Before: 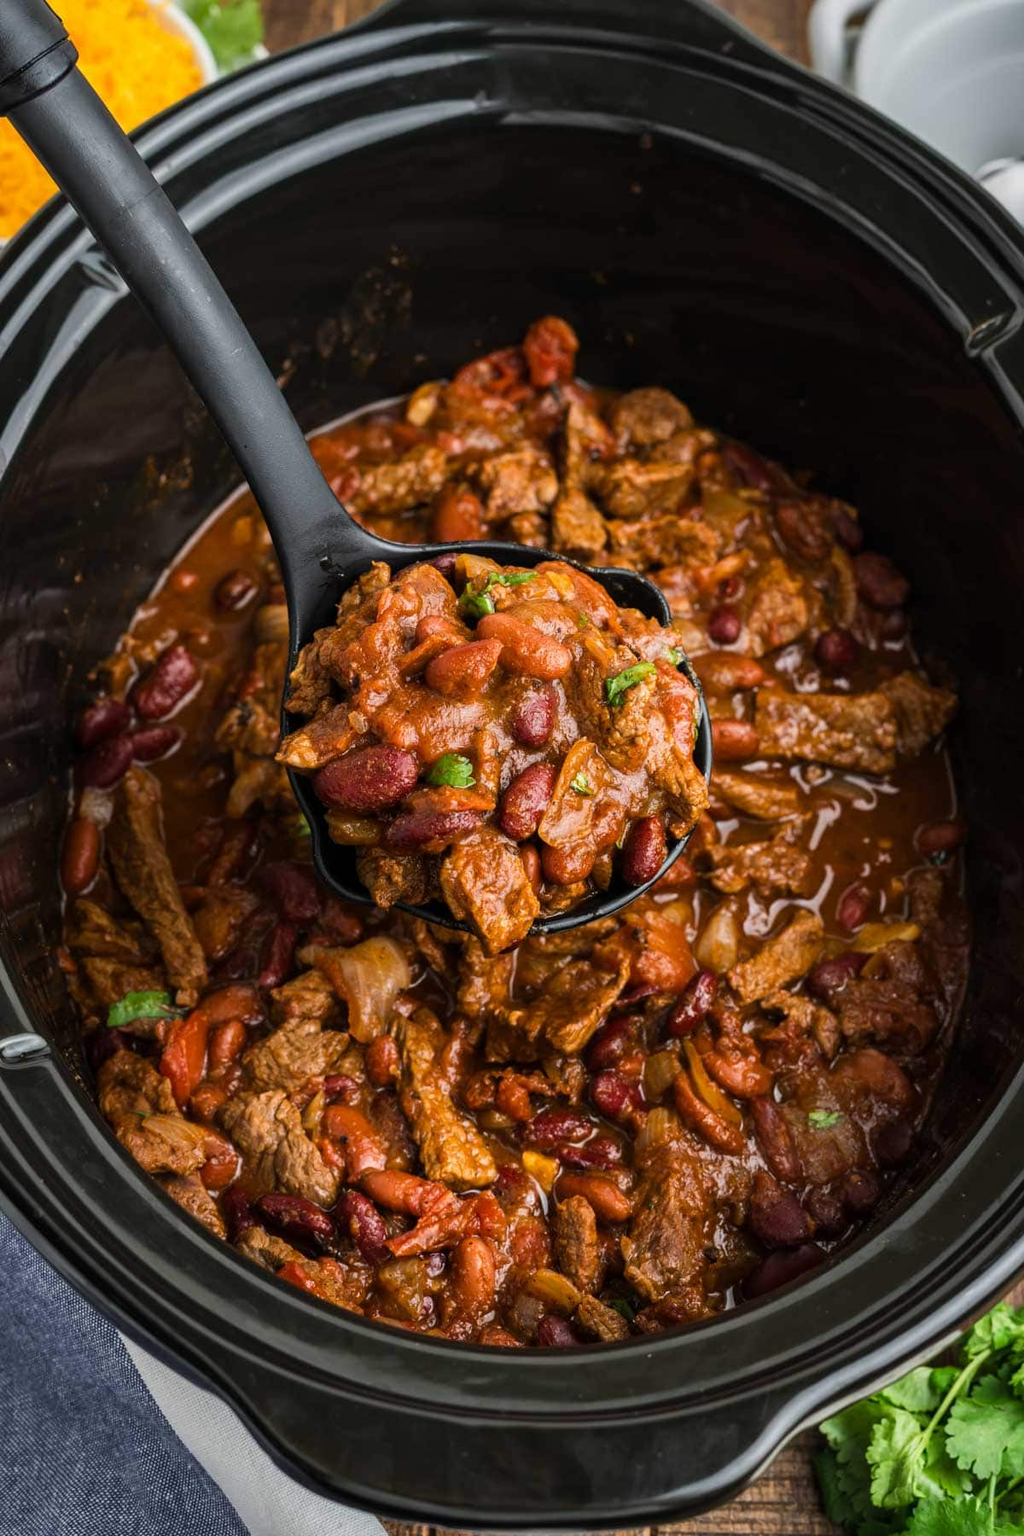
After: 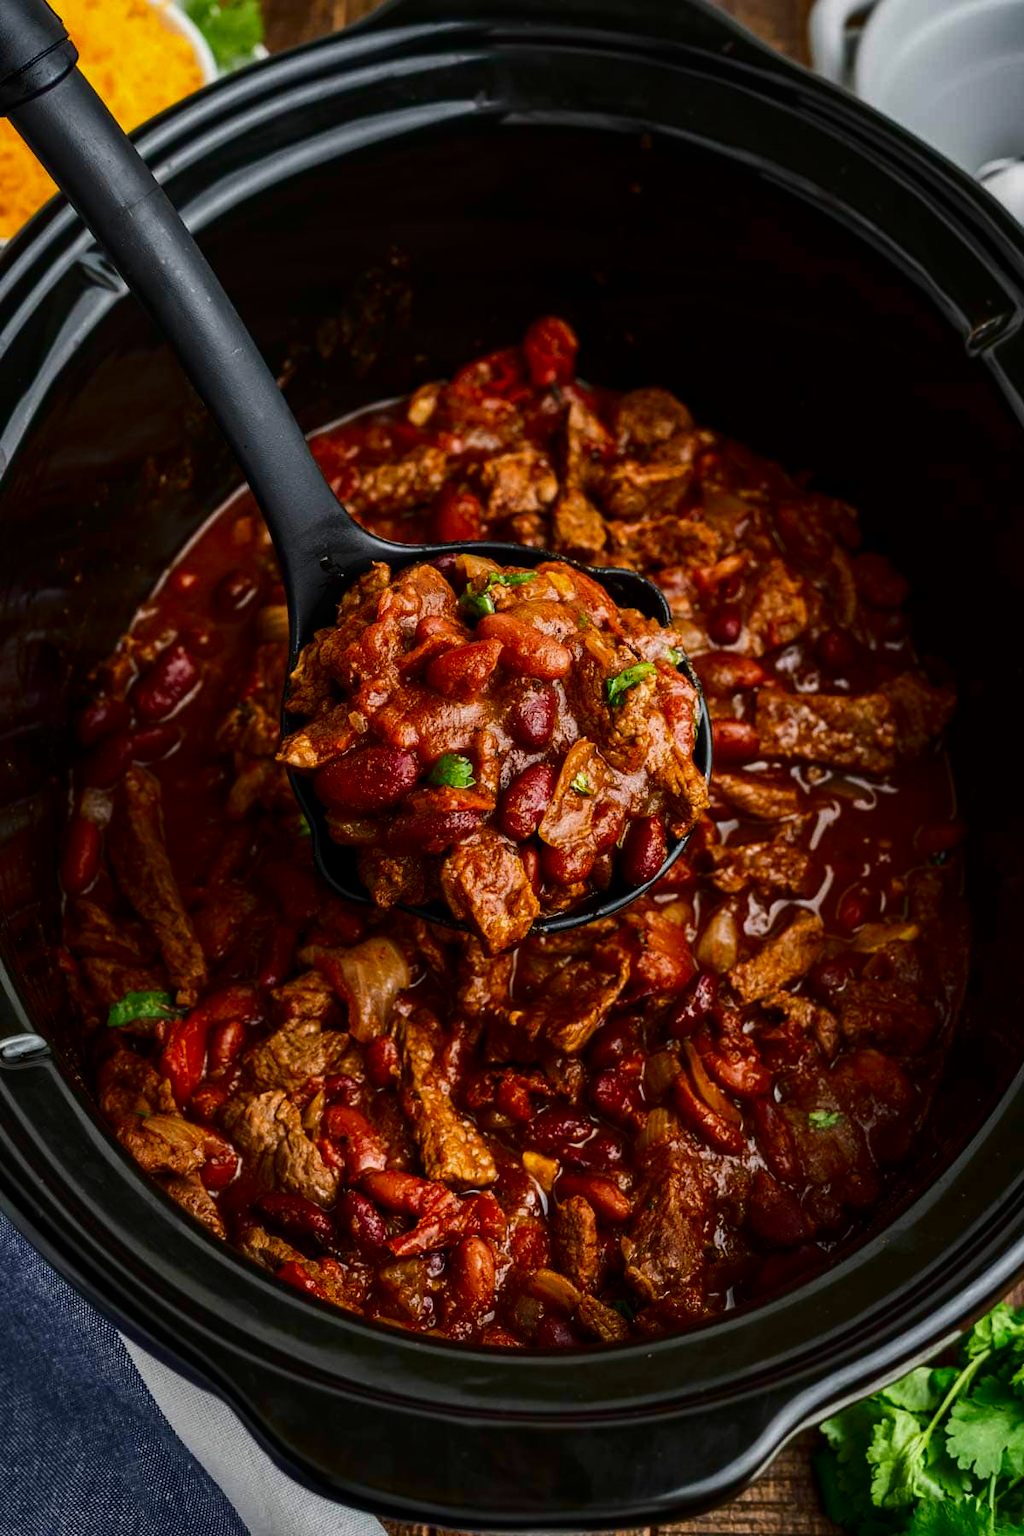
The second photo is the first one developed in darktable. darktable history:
tone equalizer: edges refinement/feathering 500, mask exposure compensation -1.57 EV, preserve details no
contrast brightness saturation: contrast 0.125, brightness -0.243, saturation 0.141
